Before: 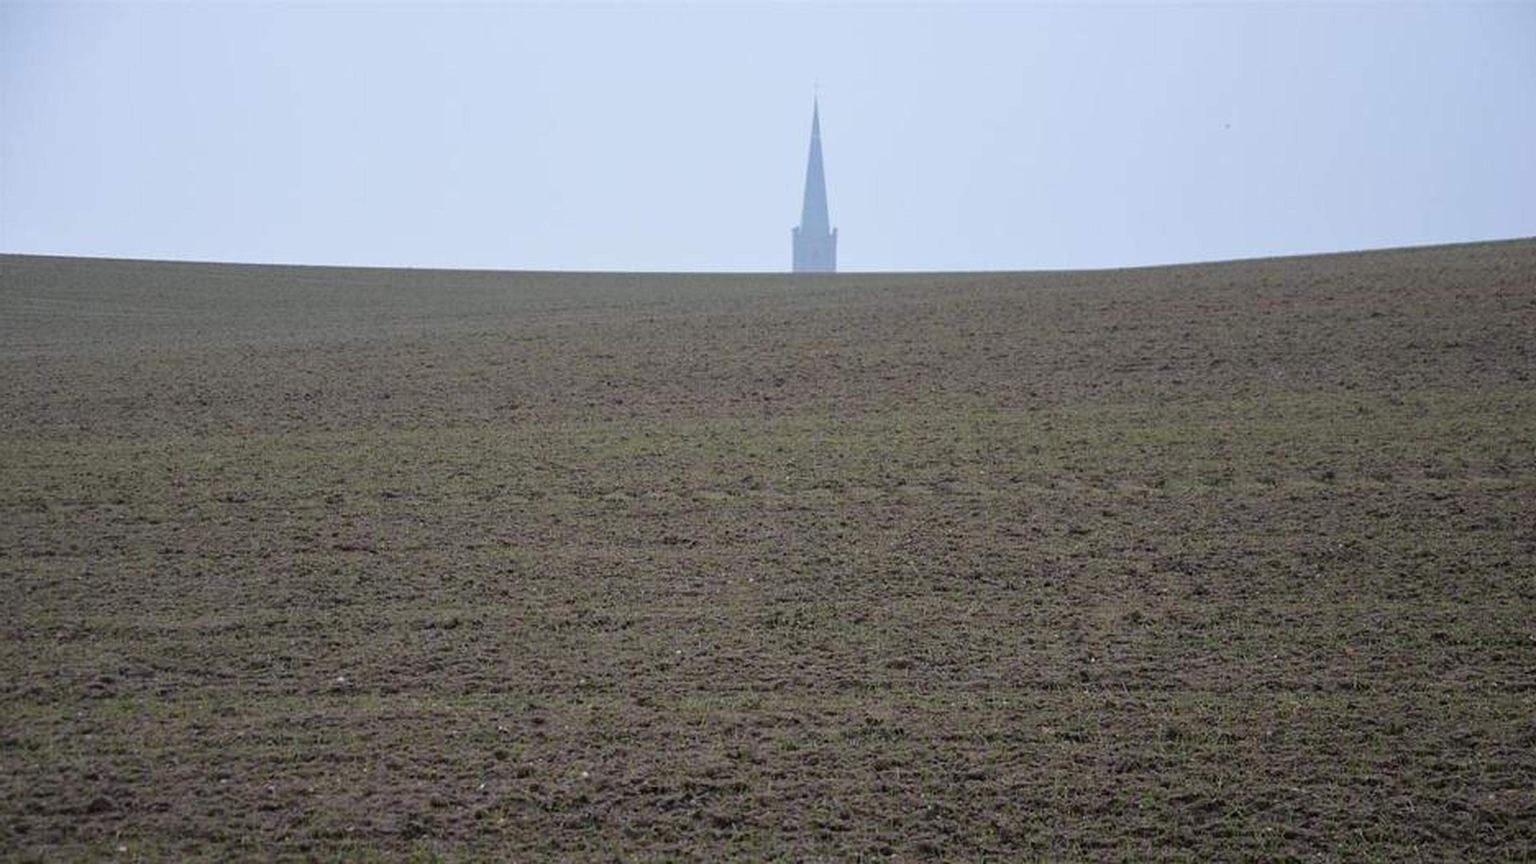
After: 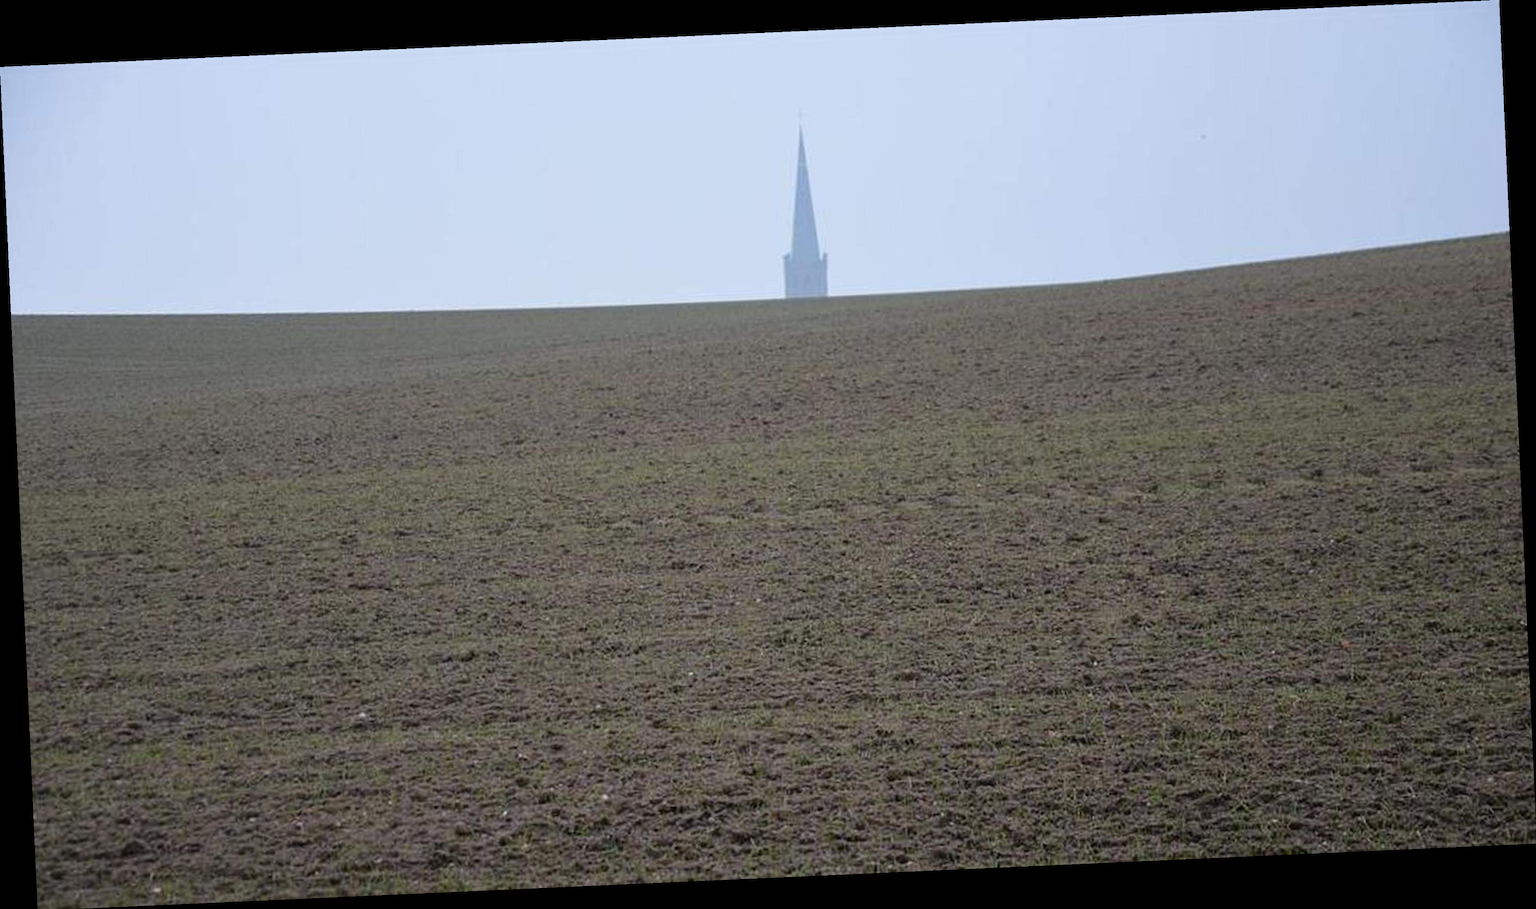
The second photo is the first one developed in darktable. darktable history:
white balance: emerald 1
rotate and perspective: rotation -2.56°, automatic cropping off
